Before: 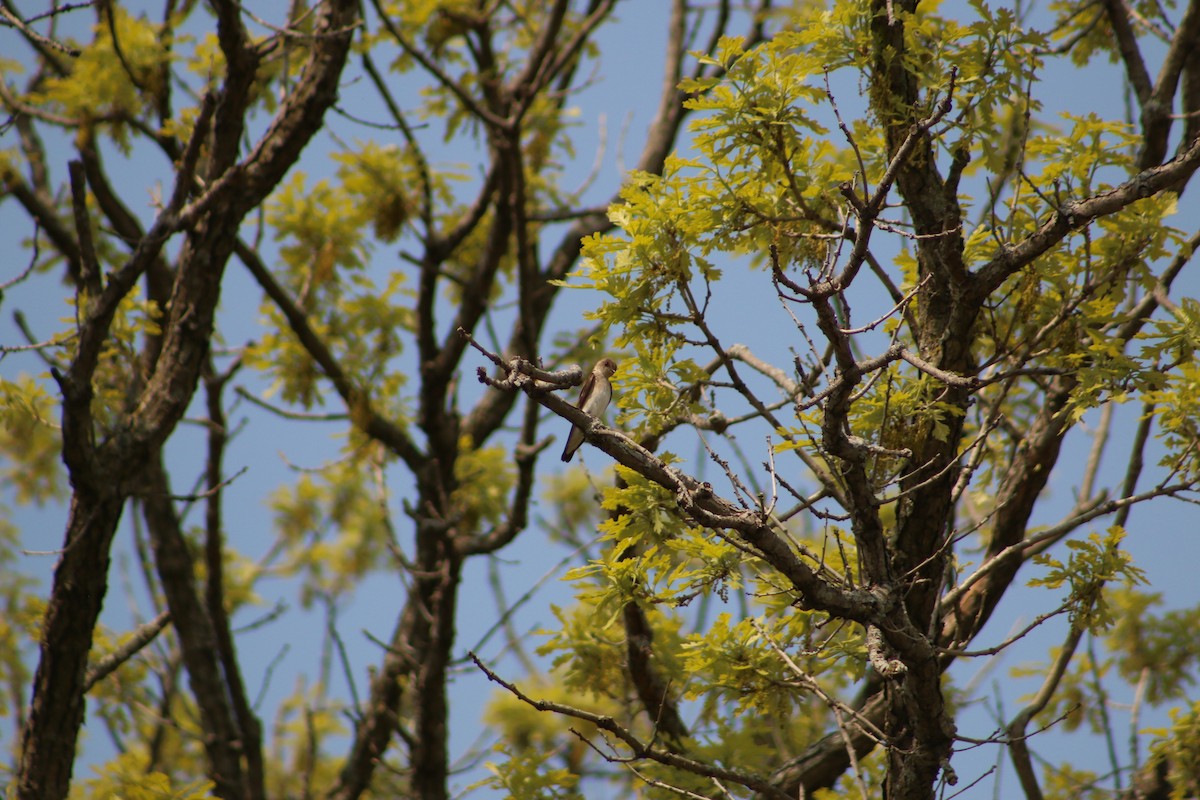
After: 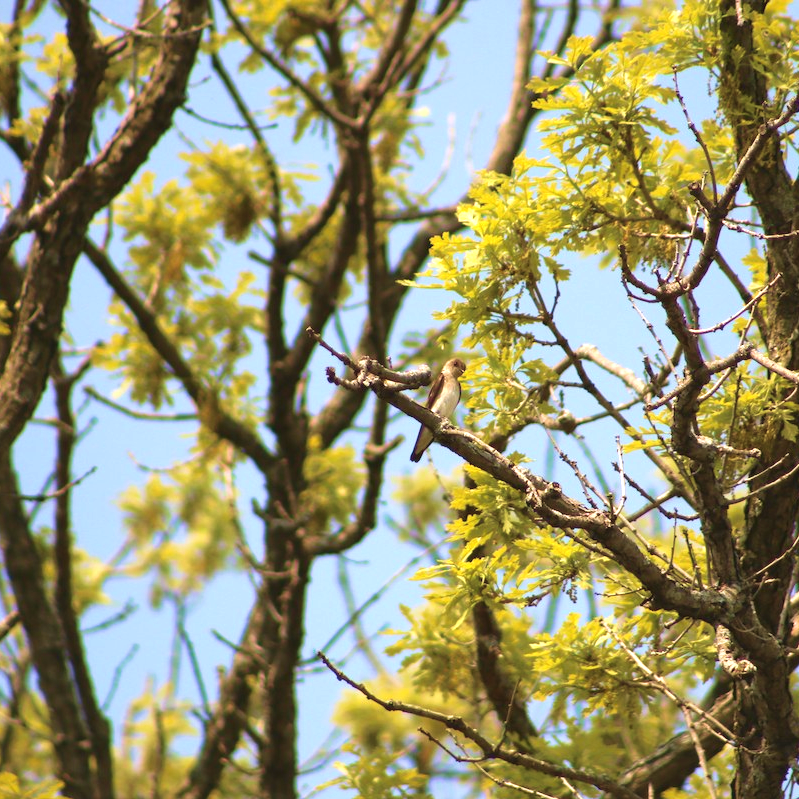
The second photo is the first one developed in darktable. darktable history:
crop and rotate: left 12.648%, right 20.685%
velvia: strength 45%
exposure: black level correction -0.002, exposure 1.115 EV, compensate highlight preservation false
